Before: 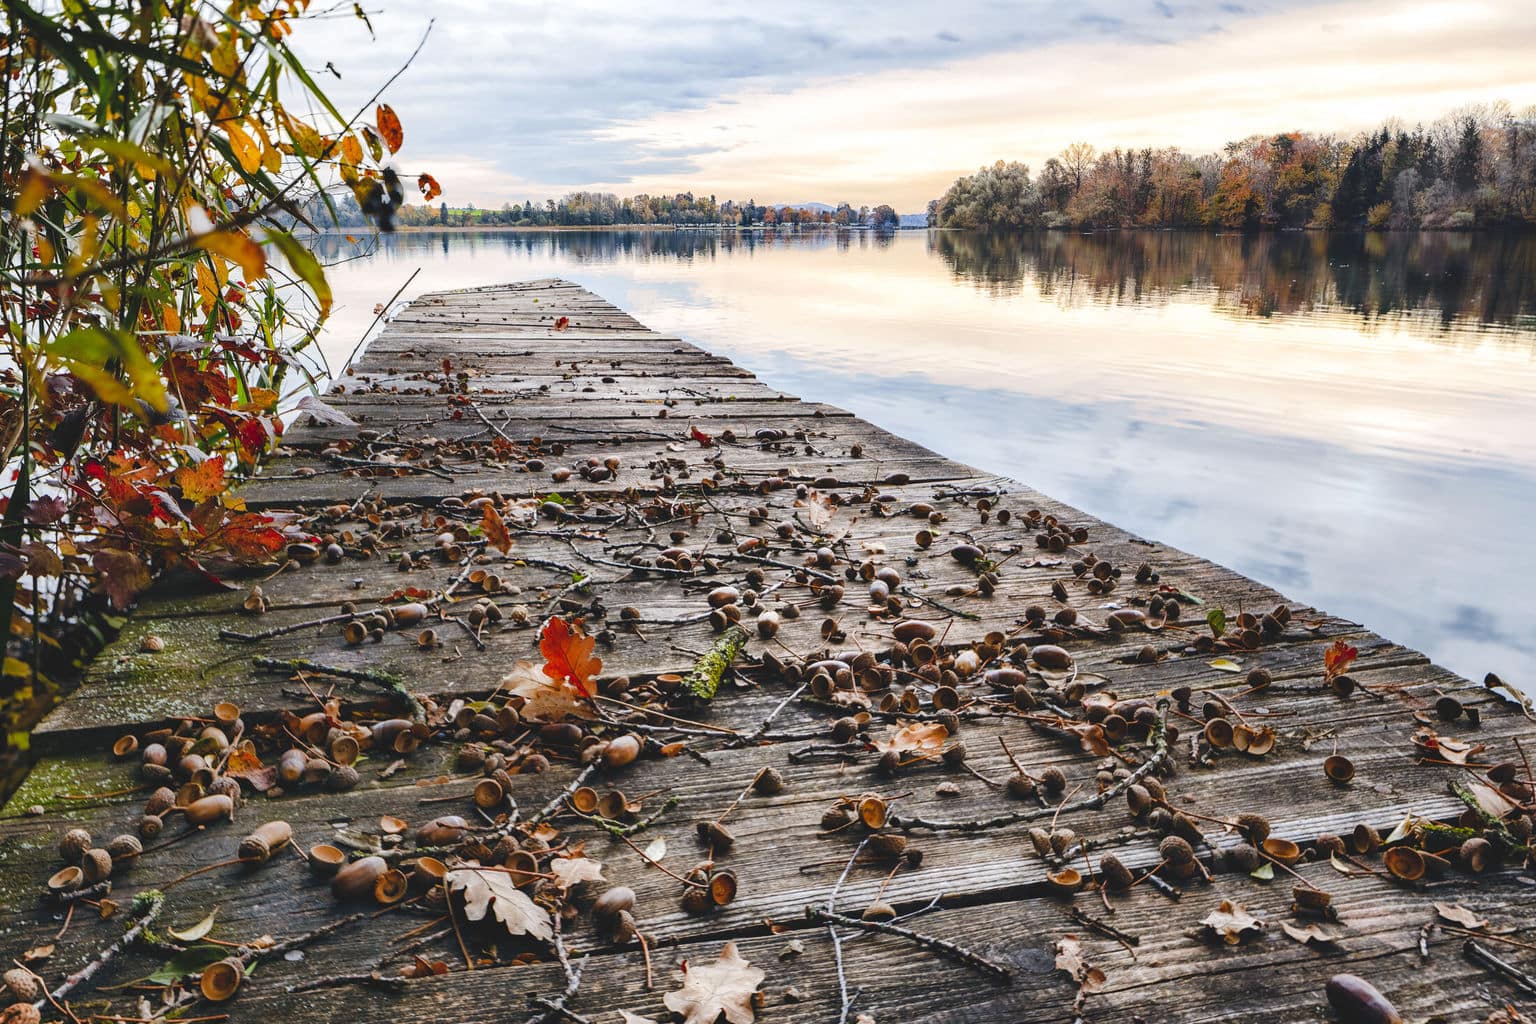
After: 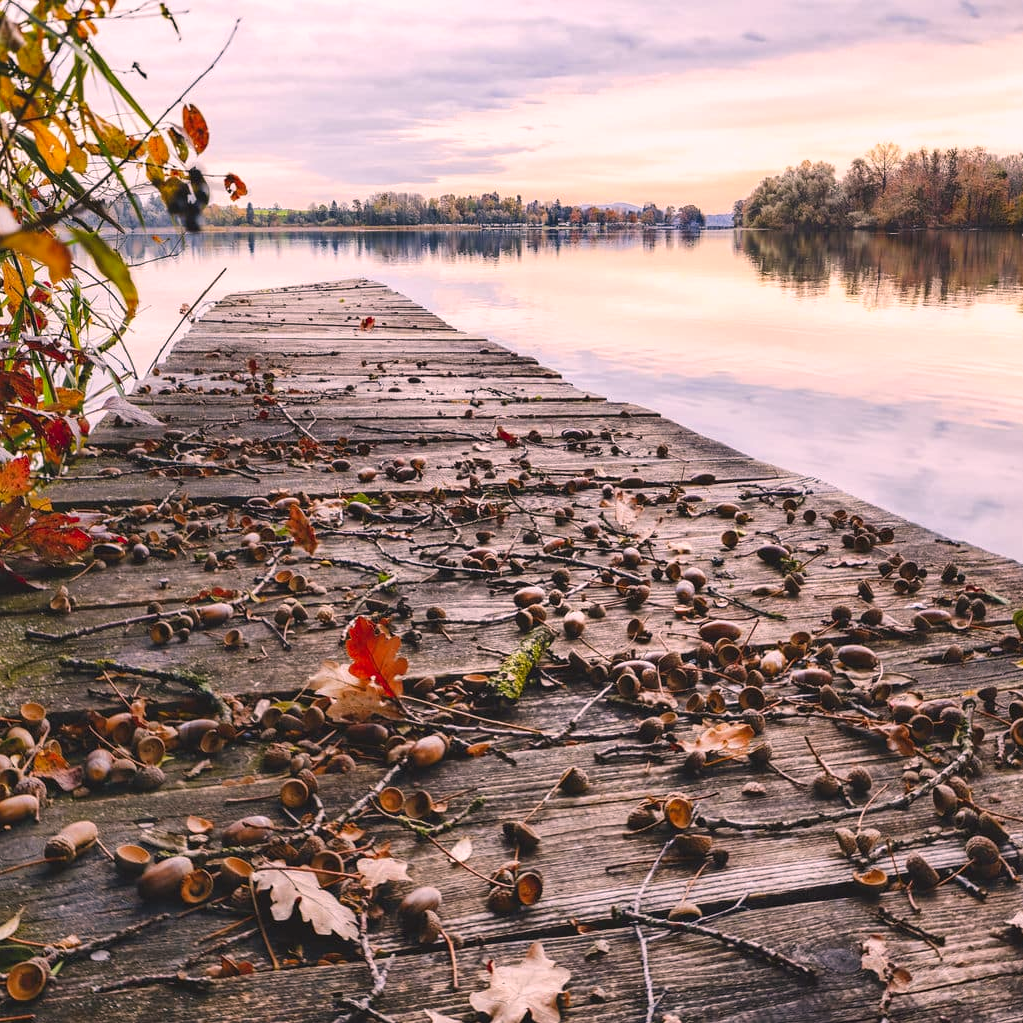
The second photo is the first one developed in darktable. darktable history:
crop and rotate: left 12.648%, right 20.685%
color correction: highlights a* 14.52, highlights b* 4.84
